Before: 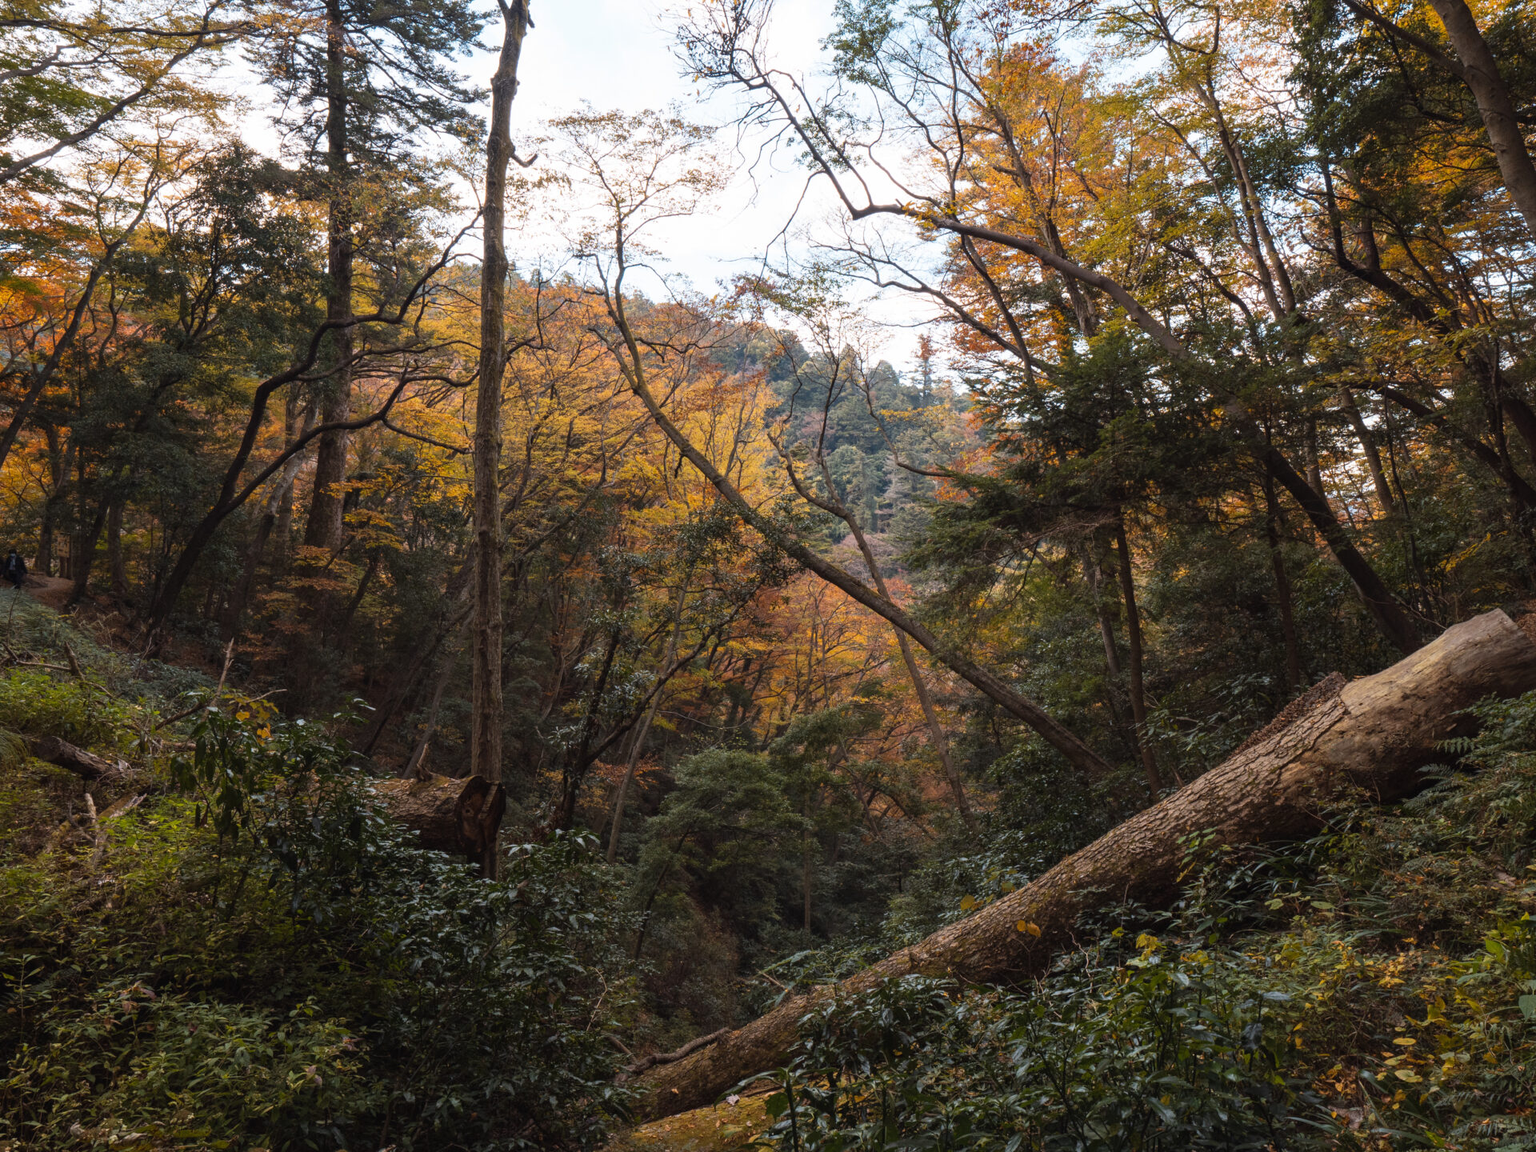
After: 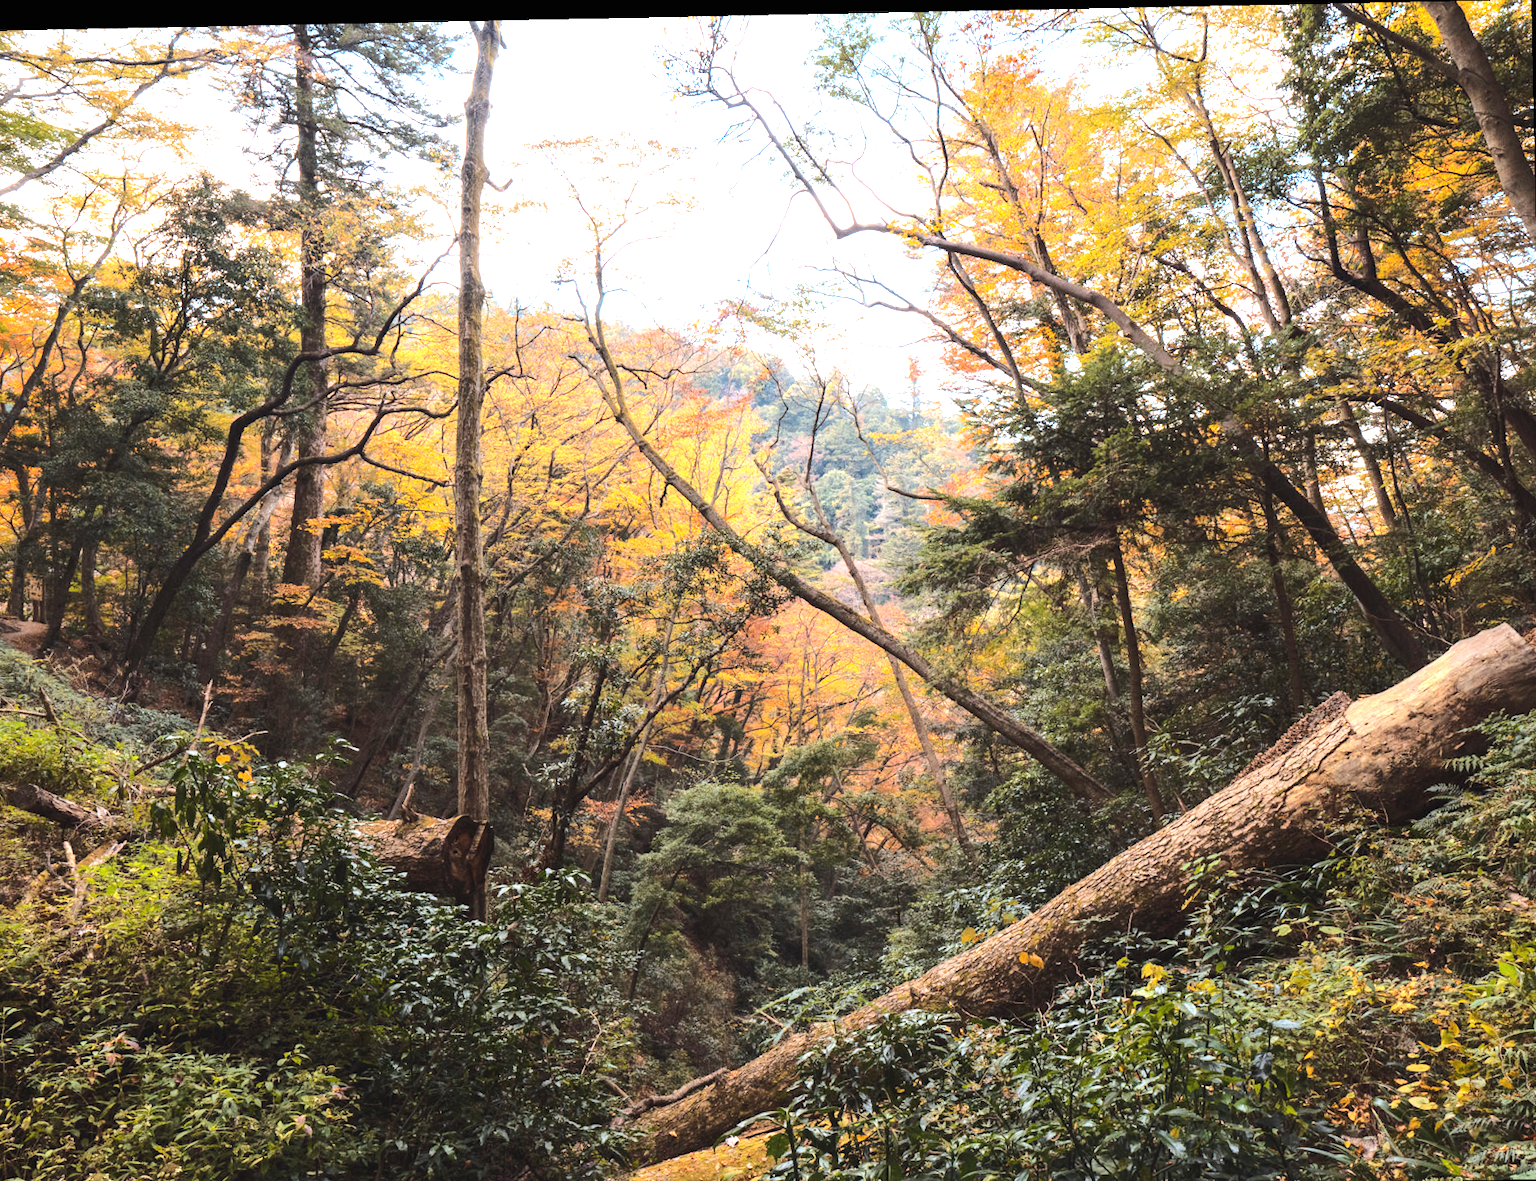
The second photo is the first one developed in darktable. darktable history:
exposure: black level correction 0, exposure 1.388 EV, compensate exposure bias true, compensate highlight preservation false
contrast equalizer: y [[0.5 ×6], [0.5 ×6], [0.5, 0.5, 0.501, 0.545, 0.707, 0.863], [0 ×6], [0 ×6]]
rgb curve: curves: ch0 [(0, 0) (0.284, 0.292) (0.505, 0.644) (1, 1)], compensate middle gray true
rotate and perspective: rotation -1.17°, automatic cropping off
crop and rotate: left 2.536%, right 1.107%, bottom 2.246%
